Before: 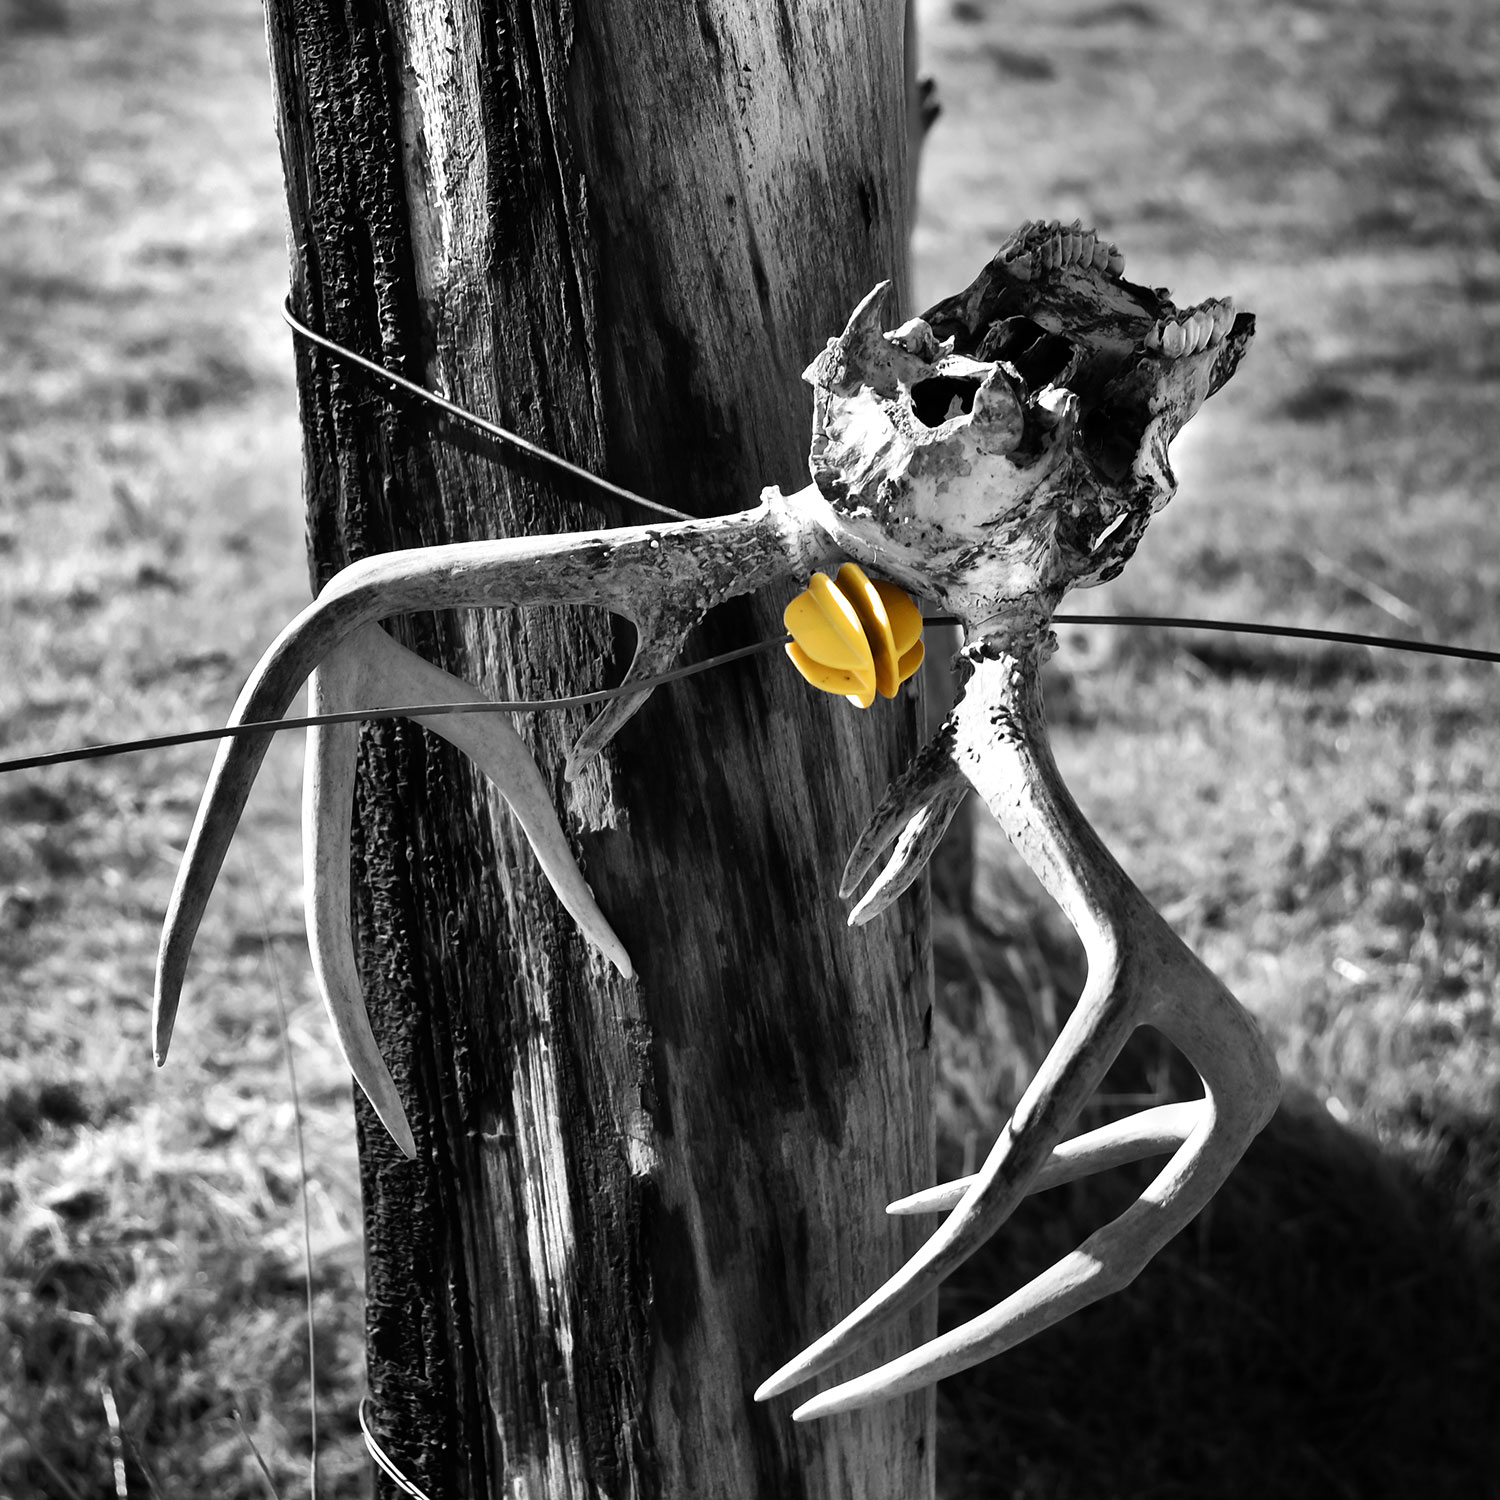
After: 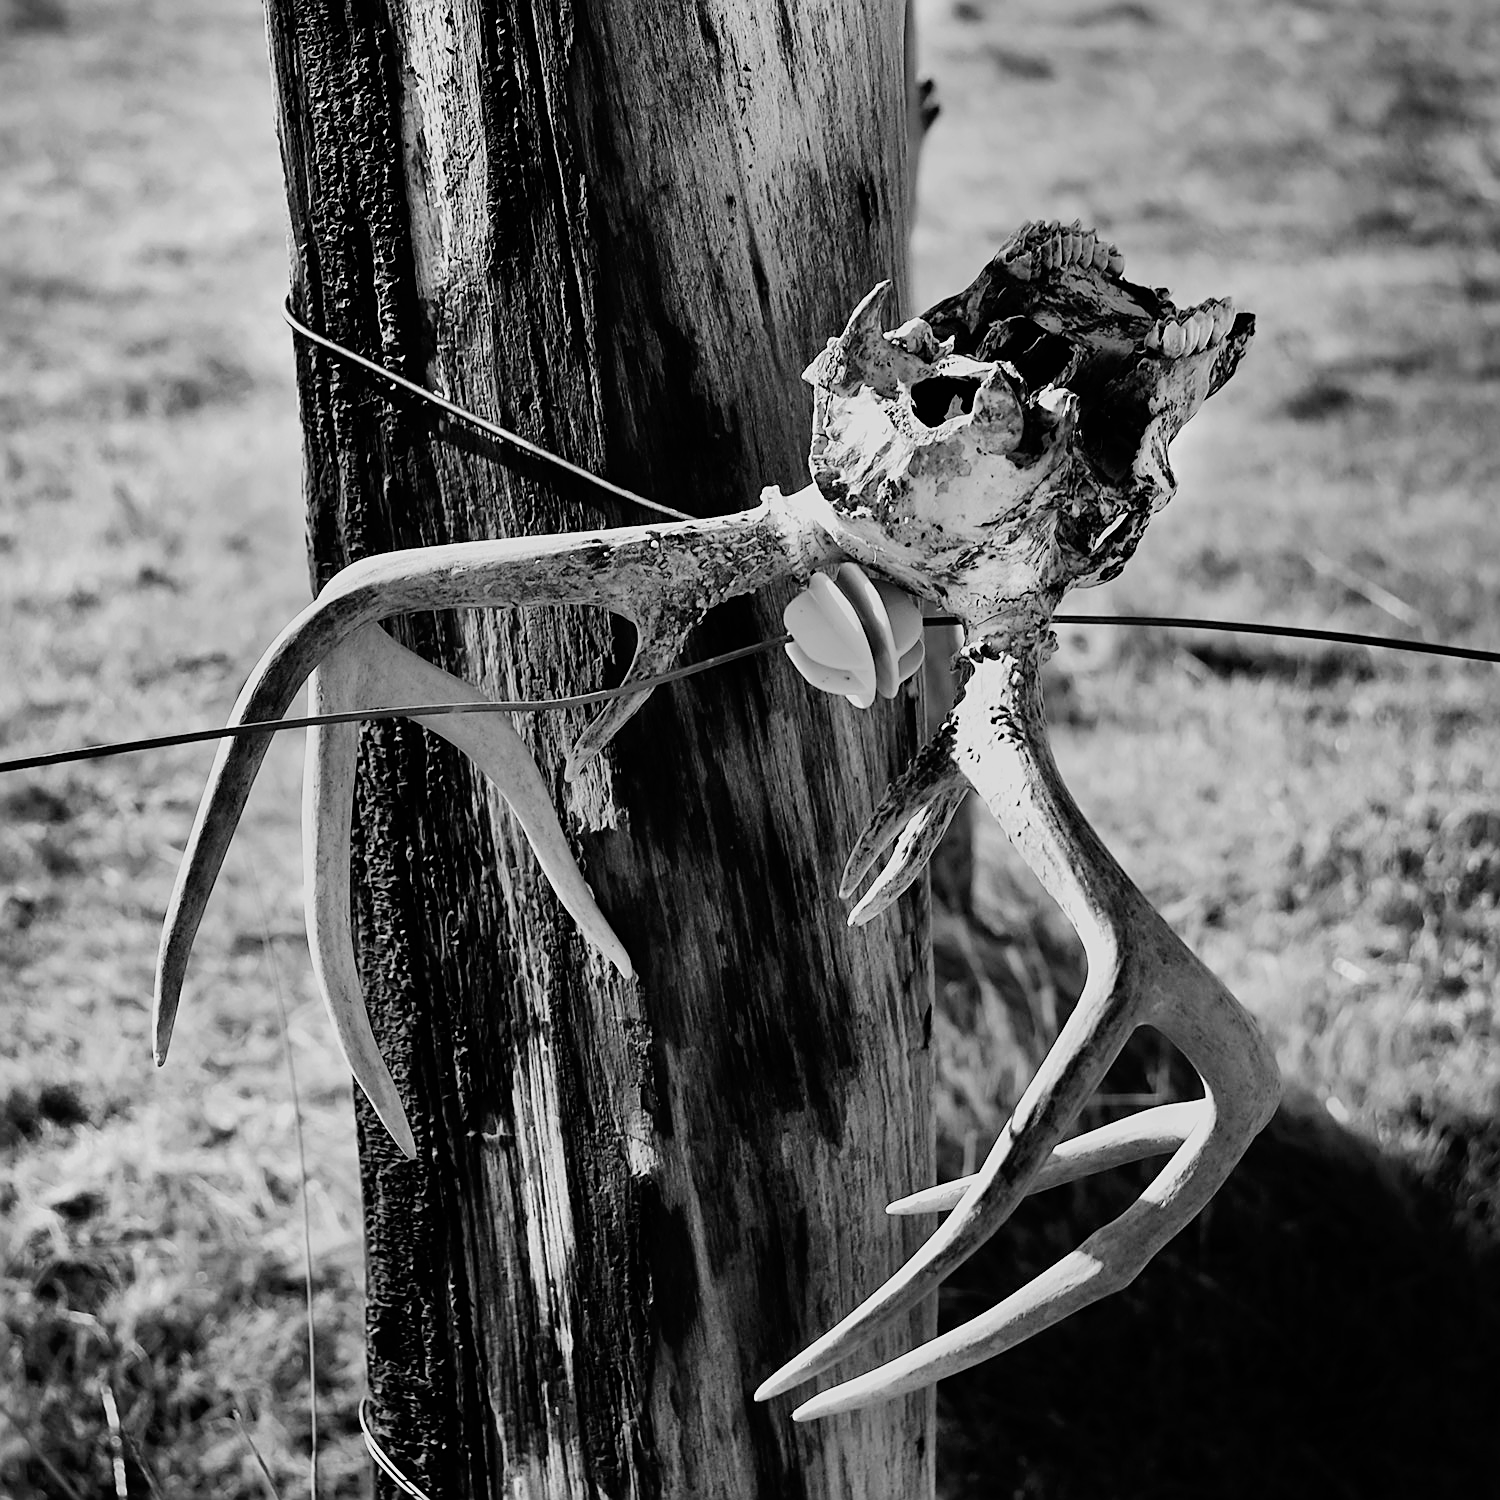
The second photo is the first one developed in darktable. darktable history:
color balance rgb: perceptual saturation grading › global saturation 25%, global vibrance 20%
sharpen: on, module defaults
monochrome: a 16.06, b 15.48, size 1
filmic rgb: hardness 4.17
color balance: mode lift, gamma, gain (sRGB), lift [1.04, 1, 1, 0.97], gamma [1.01, 1, 1, 0.97], gain [0.96, 1, 1, 0.97]
tone curve: curves: ch0 [(0, 0) (0.003, 0.002) (0.011, 0.006) (0.025, 0.013) (0.044, 0.019) (0.069, 0.032) (0.1, 0.056) (0.136, 0.095) (0.177, 0.144) (0.224, 0.193) (0.277, 0.26) (0.335, 0.331) (0.399, 0.405) (0.468, 0.479) (0.543, 0.552) (0.623, 0.624) (0.709, 0.699) (0.801, 0.772) (0.898, 0.856) (1, 1)], preserve colors none
exposure: black level correction 0.001, exposure 0.5 EV, compensate exposure bias true, compensate highlight preservation false
